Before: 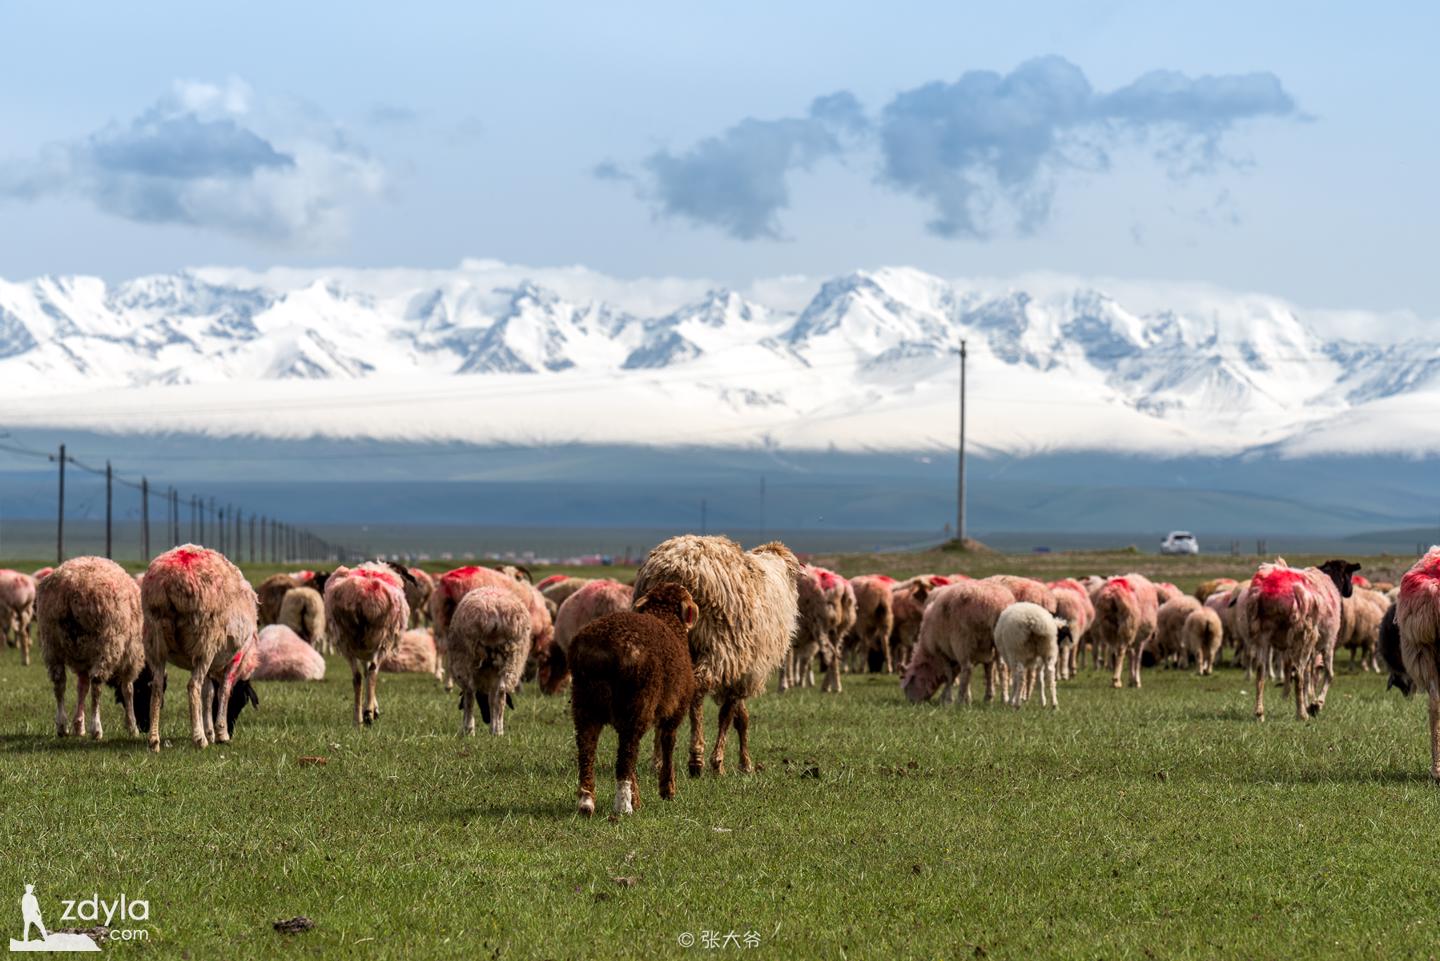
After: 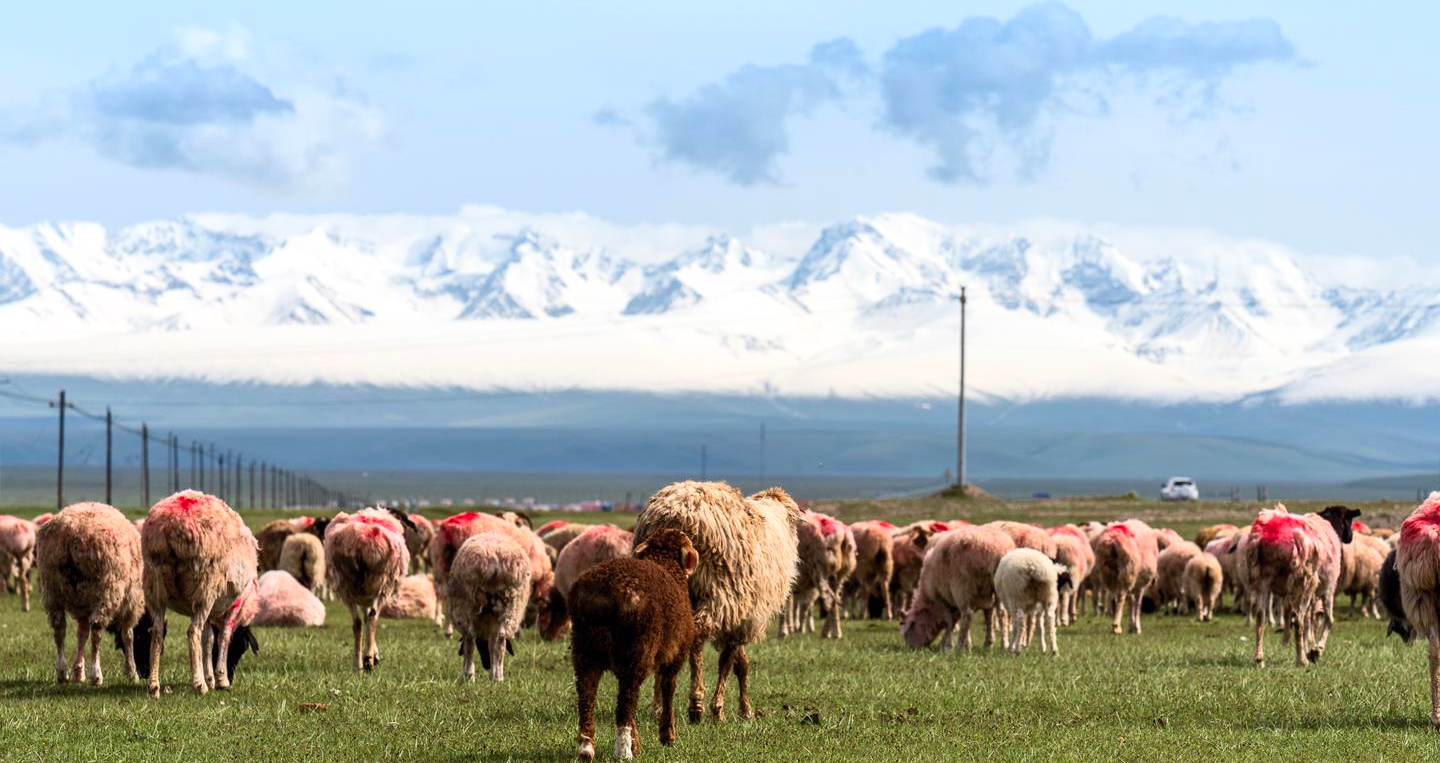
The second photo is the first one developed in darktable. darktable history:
contrast brightness saturation: contrast 0.198, brightness 0.143, saturation 0.146
crop and rotate: top 5.655%, bottom 14.917%
